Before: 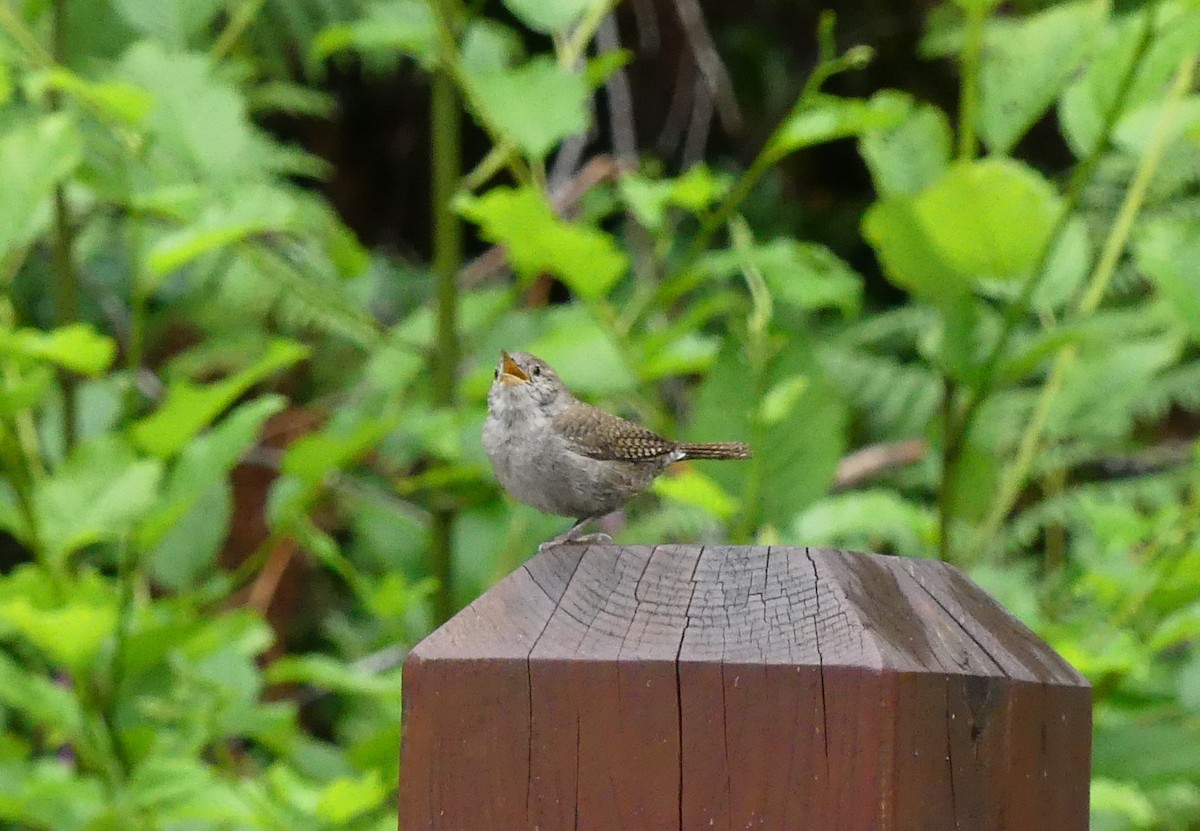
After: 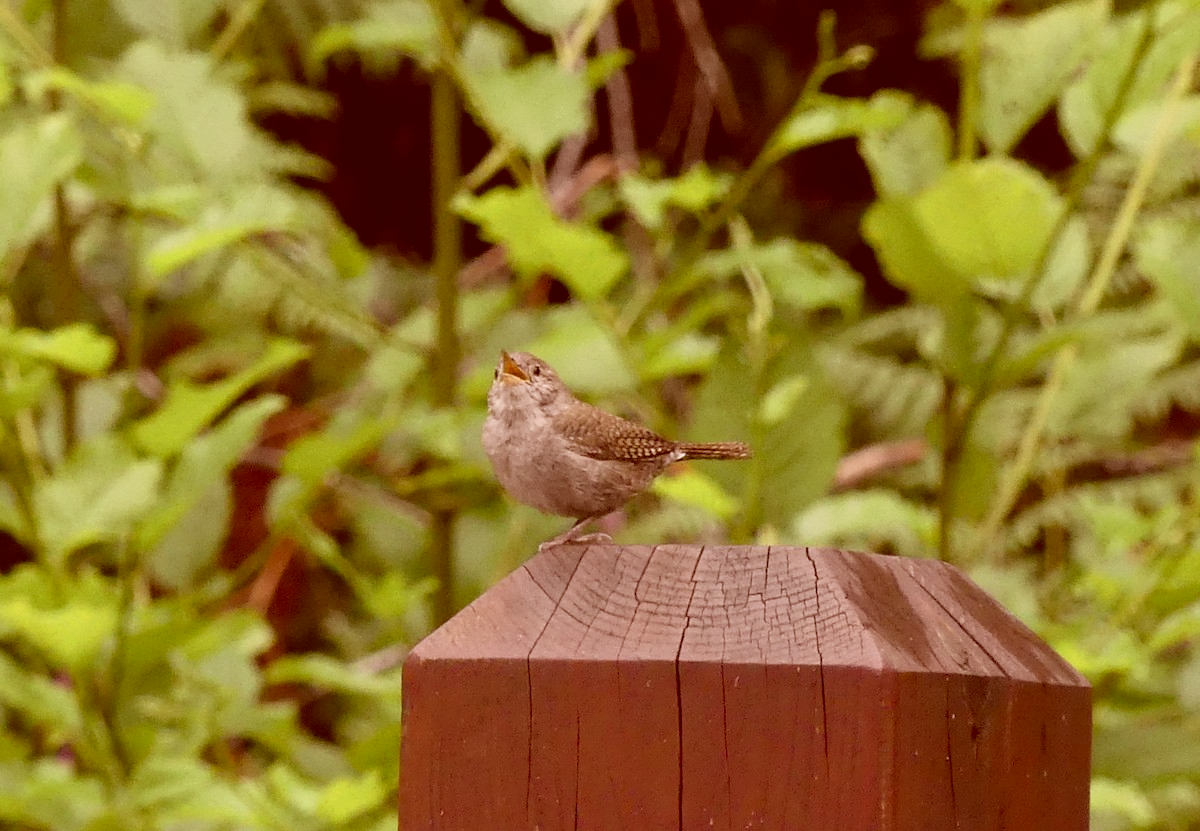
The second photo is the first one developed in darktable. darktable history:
color correction: highlights a* 9.01, highlights b* 8.59, shadows a* 39.59, shadows b* 39.76, saturation 0.786
